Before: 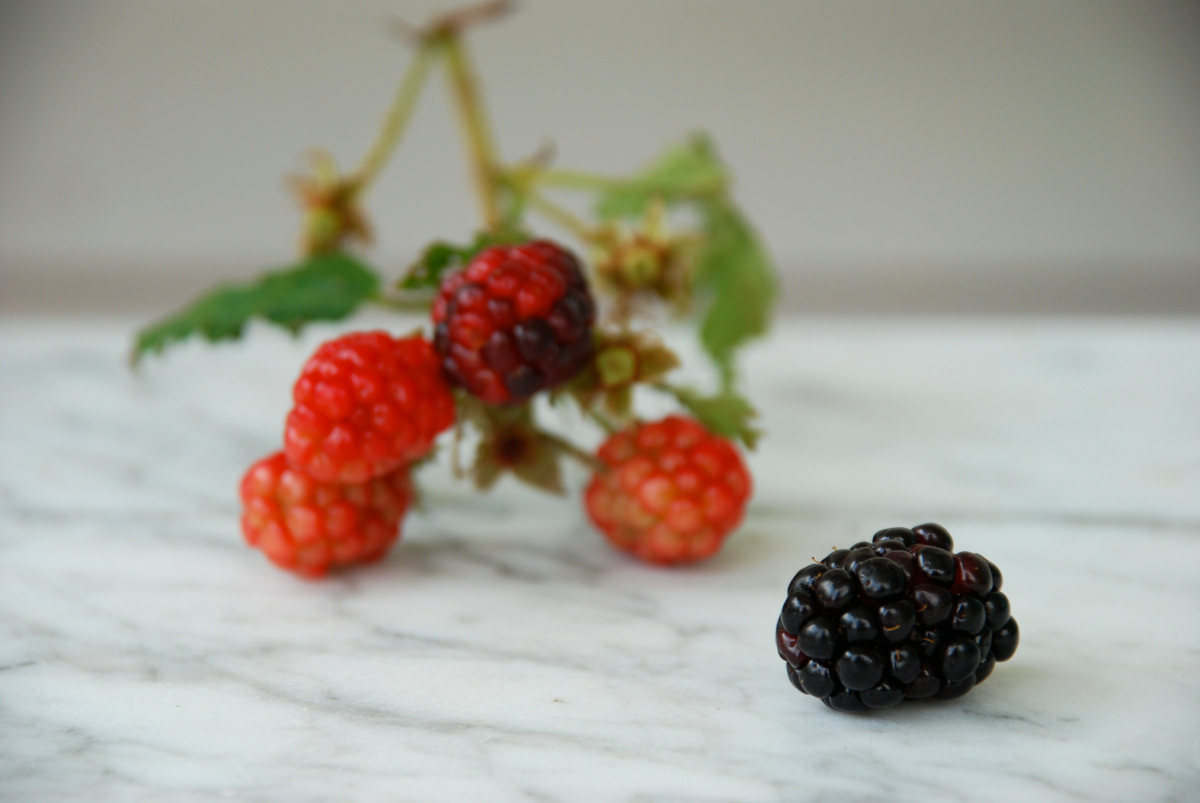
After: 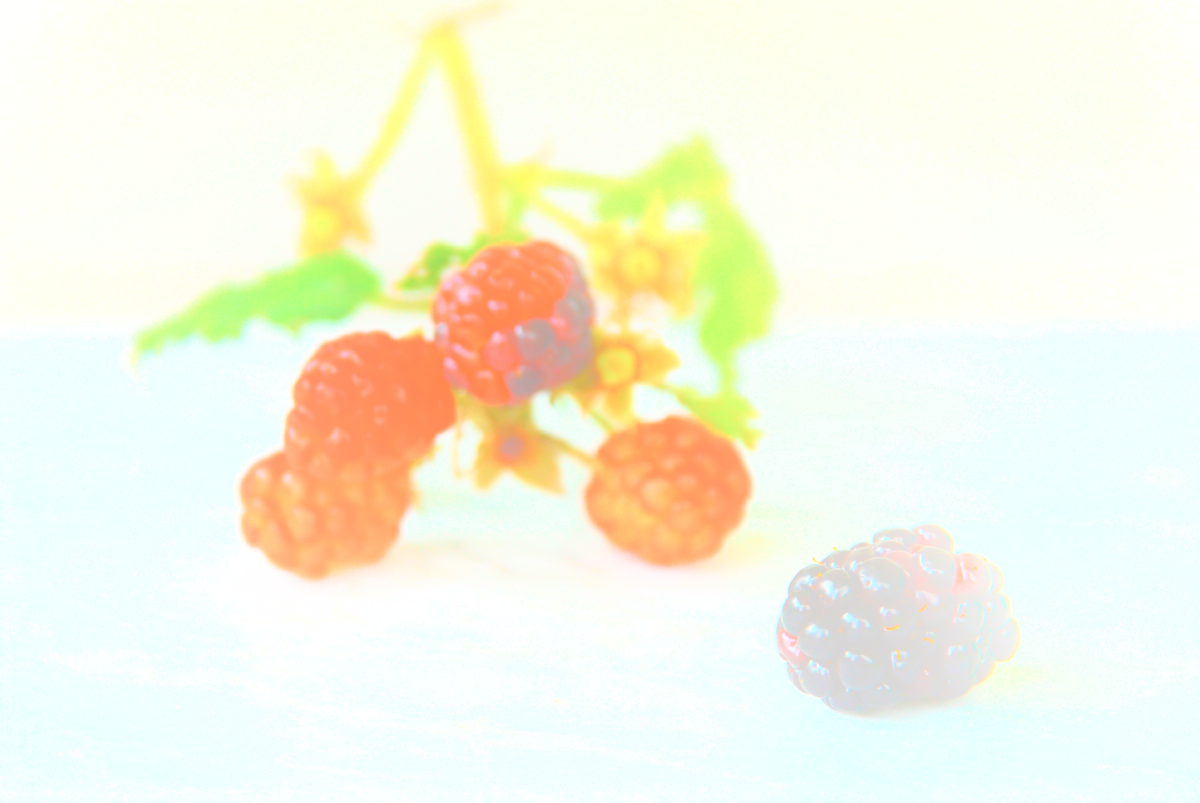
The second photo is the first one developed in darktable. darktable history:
exposure: exposure 0.74 EV, compensate highlight preservation false
bloom: size 38%, threshold 95%, strength 30%
tone curve: curves: ch0 [(0, 0) (0.187, 0.12) (0.392, 0.438) (0.704, 0.86) (0.858, 0.938) (1, 0.981)]; ch1 [(0, 0) (0.402, 0.36) (0.476, 0.456) (0.498, 0.501) (0.518, 0.521) (0.58, 0.598) (0.619, 0.663) (0.692, 0.744) (1, 1)]; ch2 [(0, 0) (0.427, 0.417) (0.483, 0.481) (0.503, 0.503) (0.526, 0.53) (0.563, 0.585) (0.626, 0.703) (0.699, 0.753) (0.997, 0.858)], color space Lab, independent channels
